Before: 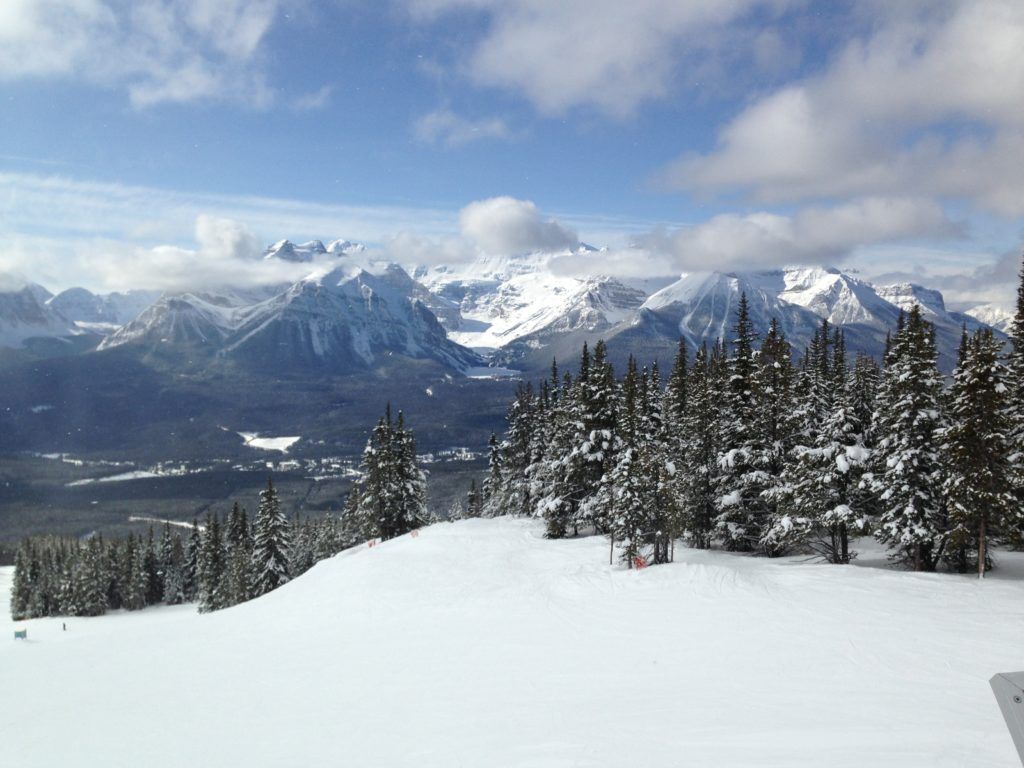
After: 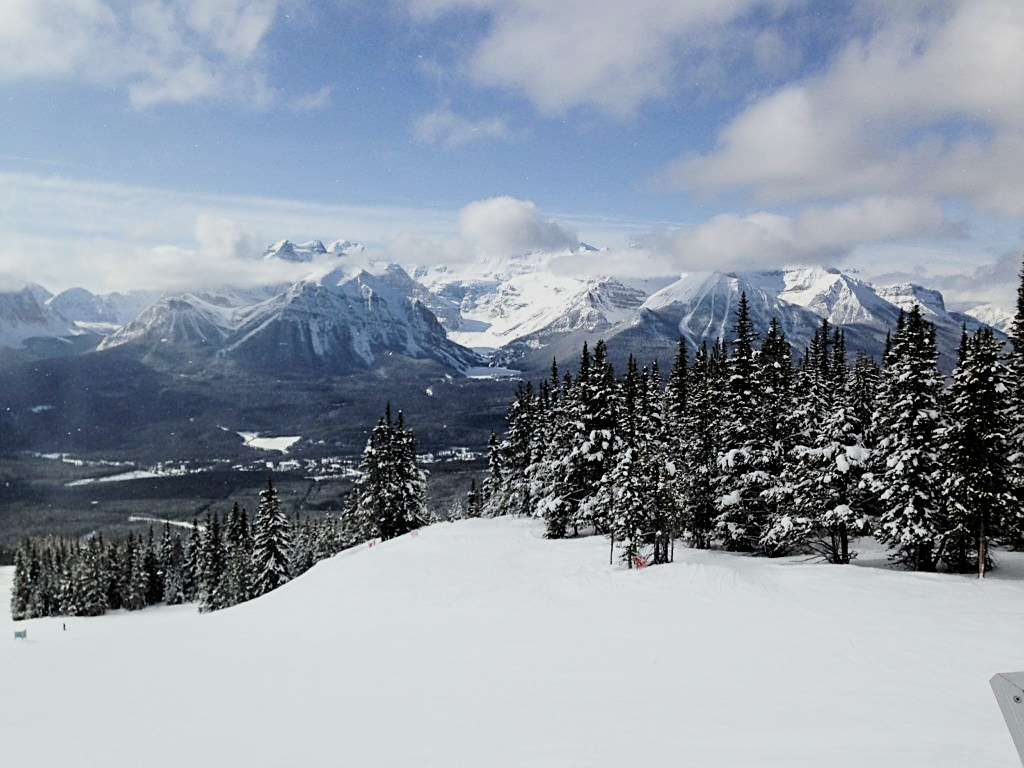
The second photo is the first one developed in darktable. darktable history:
filmic rgb: black relative exposure -5 EV, hardness 2.88, contrast 1.3, highlights saturation mix -30%
color zones: curves: ch0 [(0, 0.613) (0.01, 0.613) (0.245, 0.448) (0.498, 0.529) (0.642, 0.665) (0.879, 0.777) (0.99, 0.613)]; ch1 [(0, 0) (0.143, 0) (0.286, 0) (0.429, 0) (0.571, 0) (0.714, 0) (0.857, 0)], mix -93.41%
sharpen: on, module defaults
white balance: emerald 1
